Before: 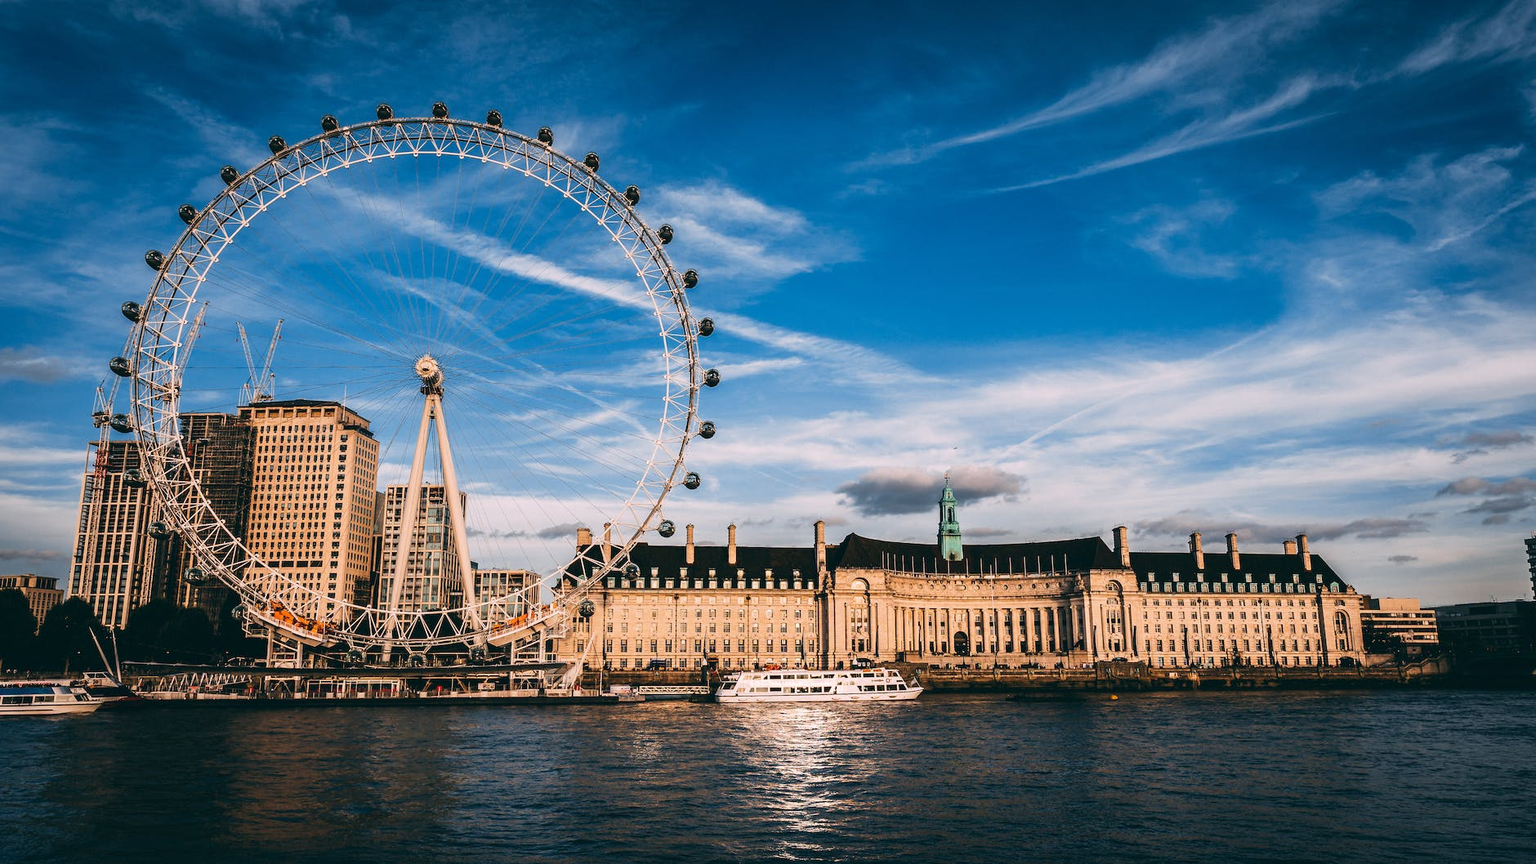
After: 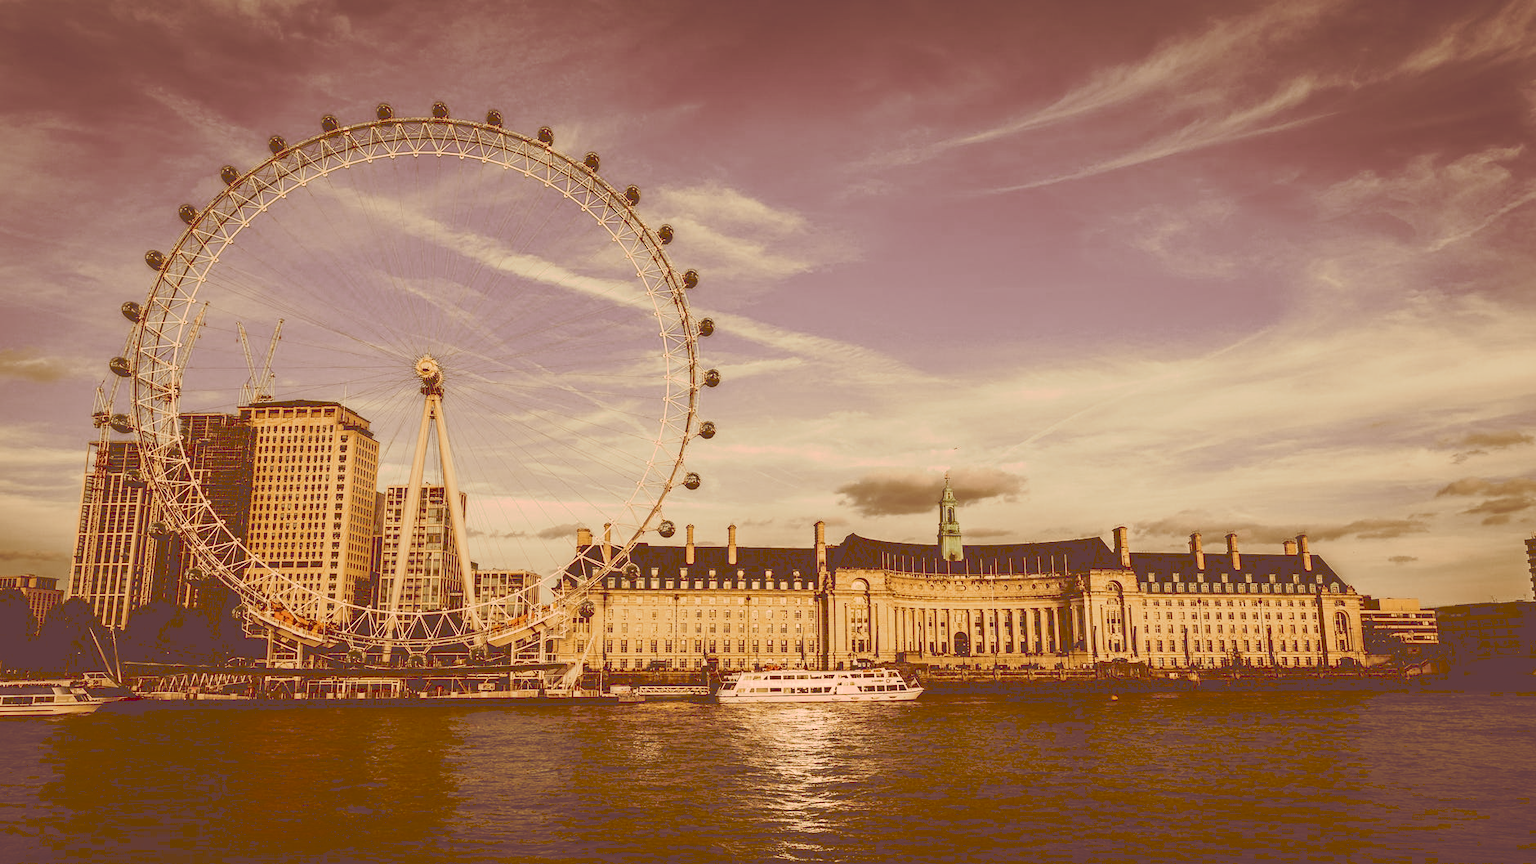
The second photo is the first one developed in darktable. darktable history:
tone curve: curves: ch0 [(0, 0) (0.003, 0.264) (0.011, 0.264) (0.025, 0.265) (0.044, 0.269) (0.069, 0.273) (0.1, 0.28) (0.136, 0.292) (0.177, 0.309) (0.224, 0.336) (0.277, 0.371) (0.335, 0.412) (0.399, 0.469) (0.468, 0.533) (0.543, 0.595) (0.623, 0.66) (0.709, 0.73) (0.801, 0.8) (0.898, 0.854) (1, 1)], preserve colors none
color look up table: target L [96.59, 90.09, 85.53, 83.56, 81.1, 70.07, 65.02, 57.7, 53.58, 52.82, 53.69, 38.38, 38.02, 36.57, 17.09, 202.77, 85.8, 82.09, 74.48, 67.11, 62.05, 53.07, 51.27, 49.14, 39.76, 31.42, 28.09, 20.4, 12.41, 8.937, 95.74, 83.97, 80.44, 72.25, 56.53, 66.72, 52.79, 74.79, 59.56, 46.82, 32.05, 41.26, 19.6, 14.39, 83.19, 84.23, 68.5, 62.46, 37.79], target a [11.7, 11.19, -11.76, -31.52, -3.618, -17.85, 7.234, -16.95, -8.253, 13.21, 11.2, 6.56, 8.637, 4.584, 29.79, 0, 13.37, 20.95, 27.14, 27.27, 43.46, 30.19, 51.85, 59.18, 28.91, 46.34, 28.87, 51.54, 50.11, 43.68, 15.57, 25.44, 22.18, 19.25, 58.38, 36.59, 62.42, 25.36, 28.84, 32.76, 22.43, 45.82, 48.45, 53.92, 0.075, 11.8, 7.451, 9.483, 19.44], target b [46.31, 76.16, 36.42, 59.13, 59.77, 91.34, 101.5, 62.24, 91.63, 90.22, 44.24, 65.7, 64.71, 62.68, 29.25, -0.002, 57.11, 46.03, 30.03, 88.92, 49.83, 43.3, 87.76, 57.36, 67.93, 53.51, 48.16, 34.95, 21.12, 15.19, 26.11, 12.51, 6.935, 13.89, 19.75, -2.416, 5.511, -2.125, -3.846, 7.953, 54.56, -12.27, 33.08, 24.13, 16.58, 14.48, 34.52, 15.1, 23.82], num patches 49
